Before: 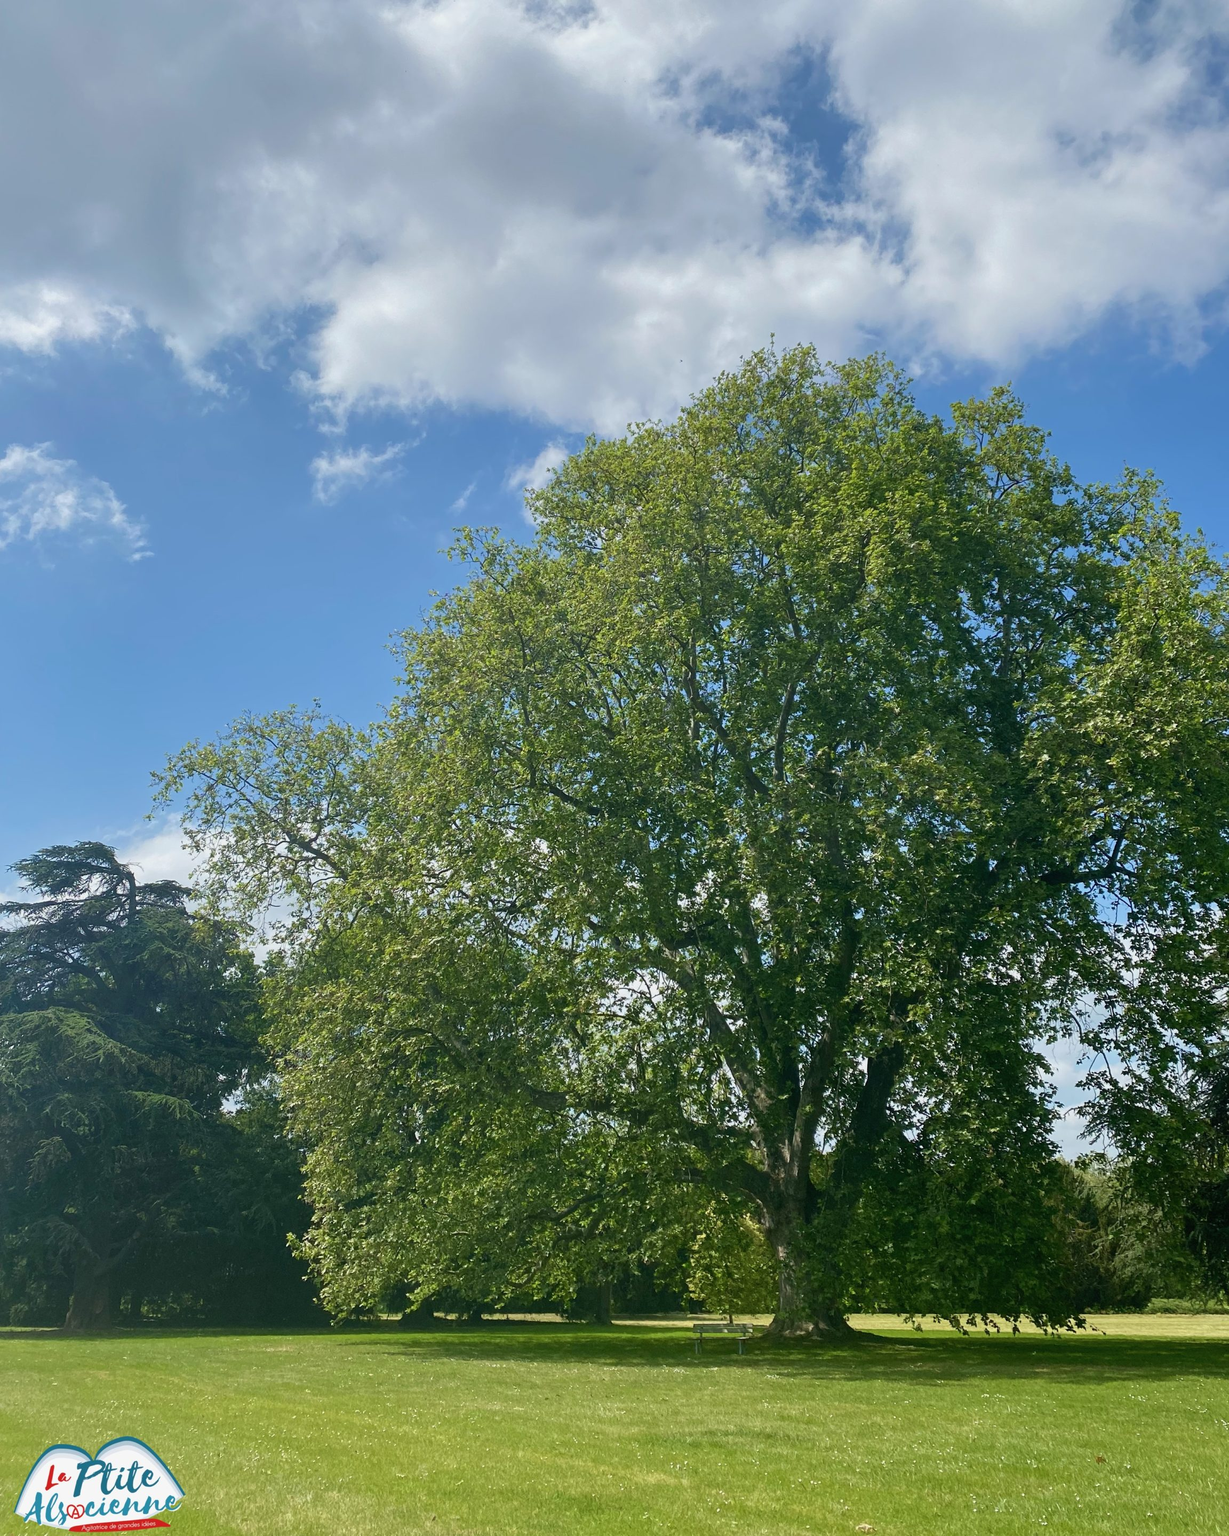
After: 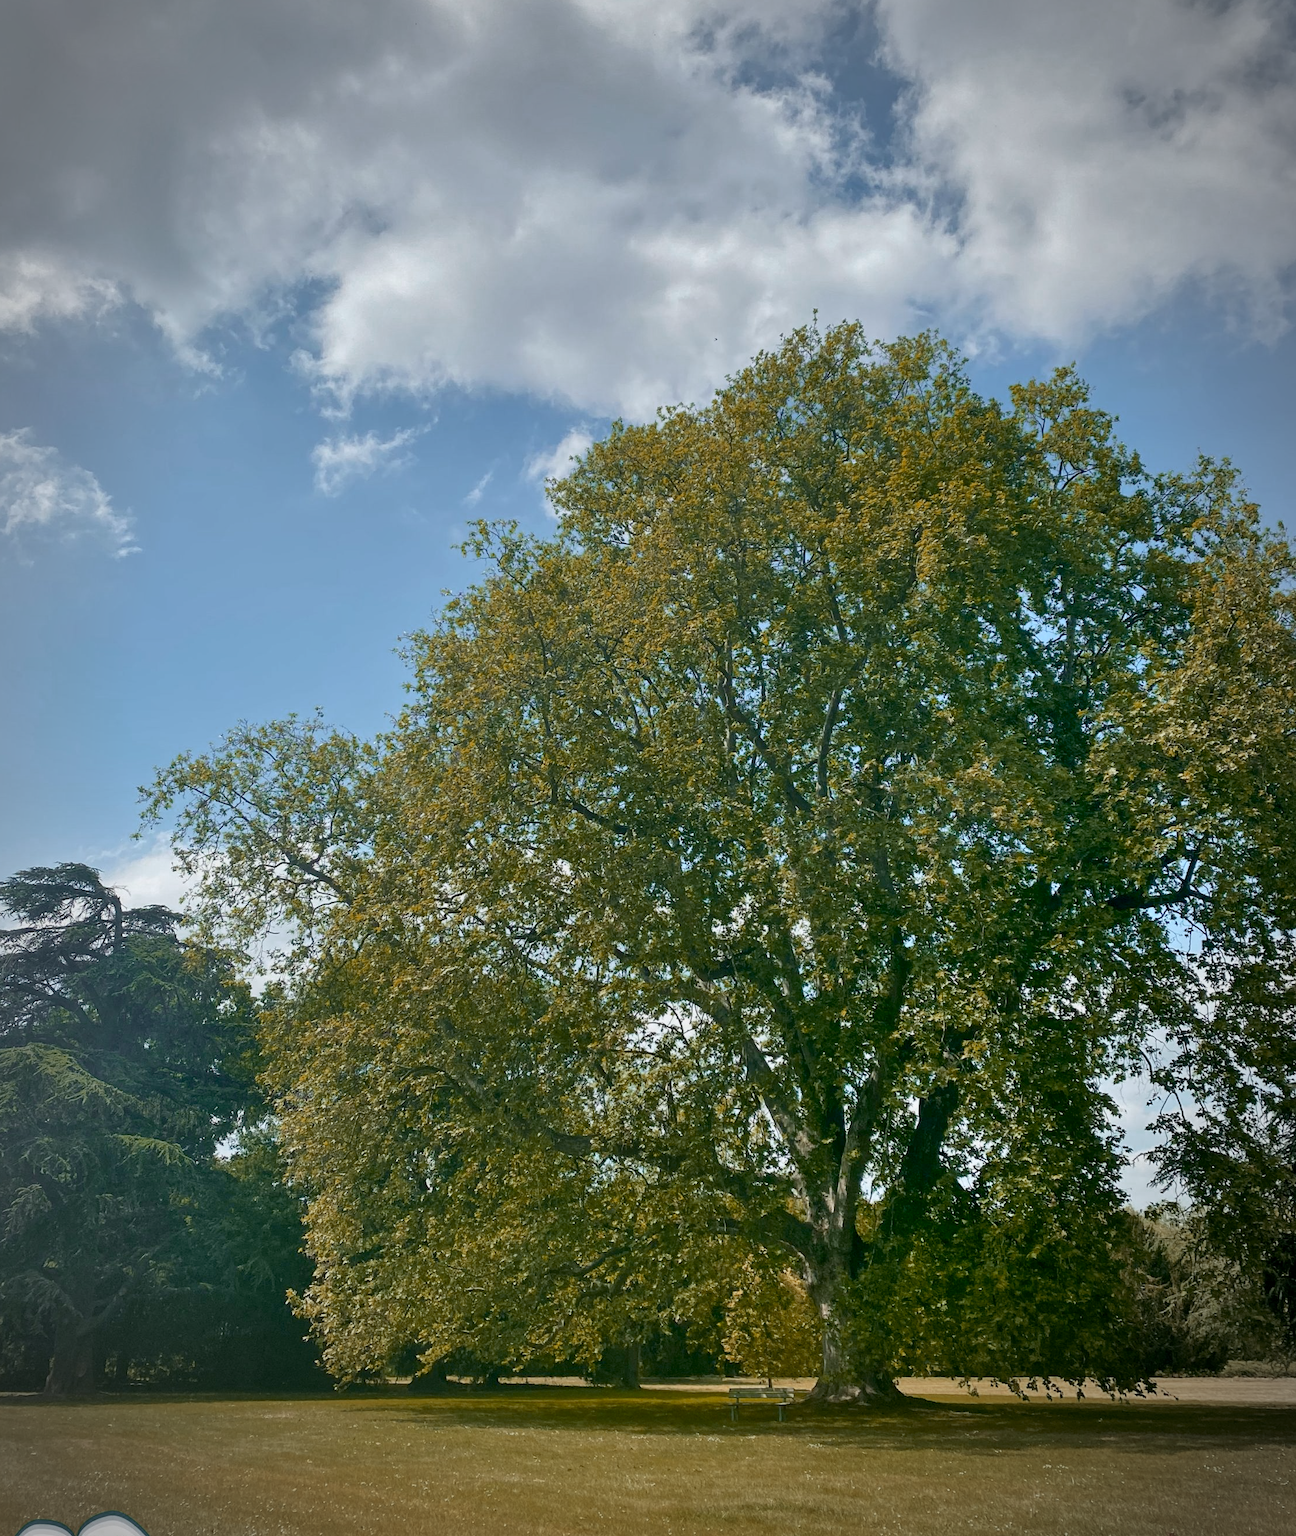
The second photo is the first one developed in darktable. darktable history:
shadows and highlights: shadows 60, soften with gaussian
crop: left 1.964%, top 3.251%, right 1.122%, bottom 4.933%
vignetting: automatic ratio true
color zones: curves: ch0 [(0, 0.299) (0.25, 0.383) (0.456, 0.352) (0.736, 0.571)]; ch1 [(0, 0.63) (0.151, 0.568) (0.254, 0.416) (0.47, 0.558) (0.732, 0.37) (0.909, 0.492)]; ch2 [(0.004, 0.604) (0.158, 0.443) (0.257, 0.403) (0.761, 0.468)]
